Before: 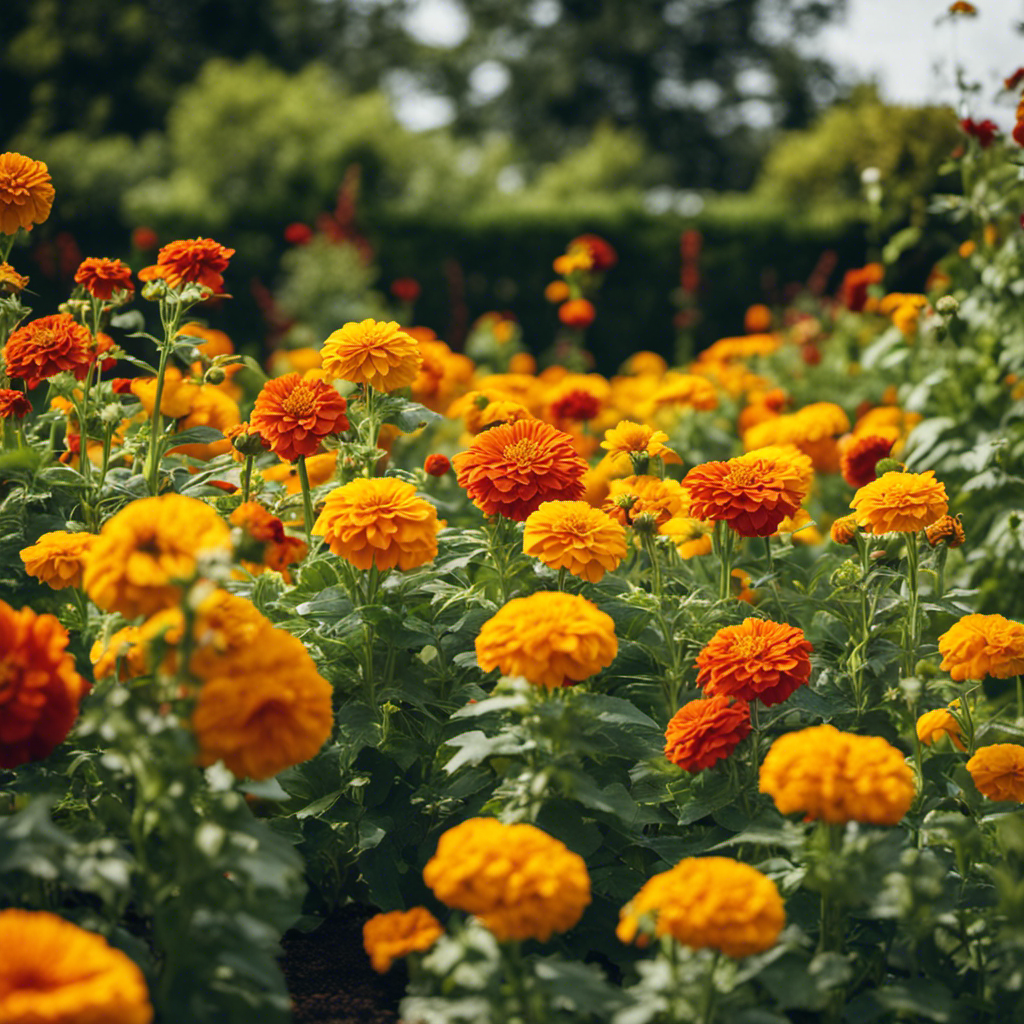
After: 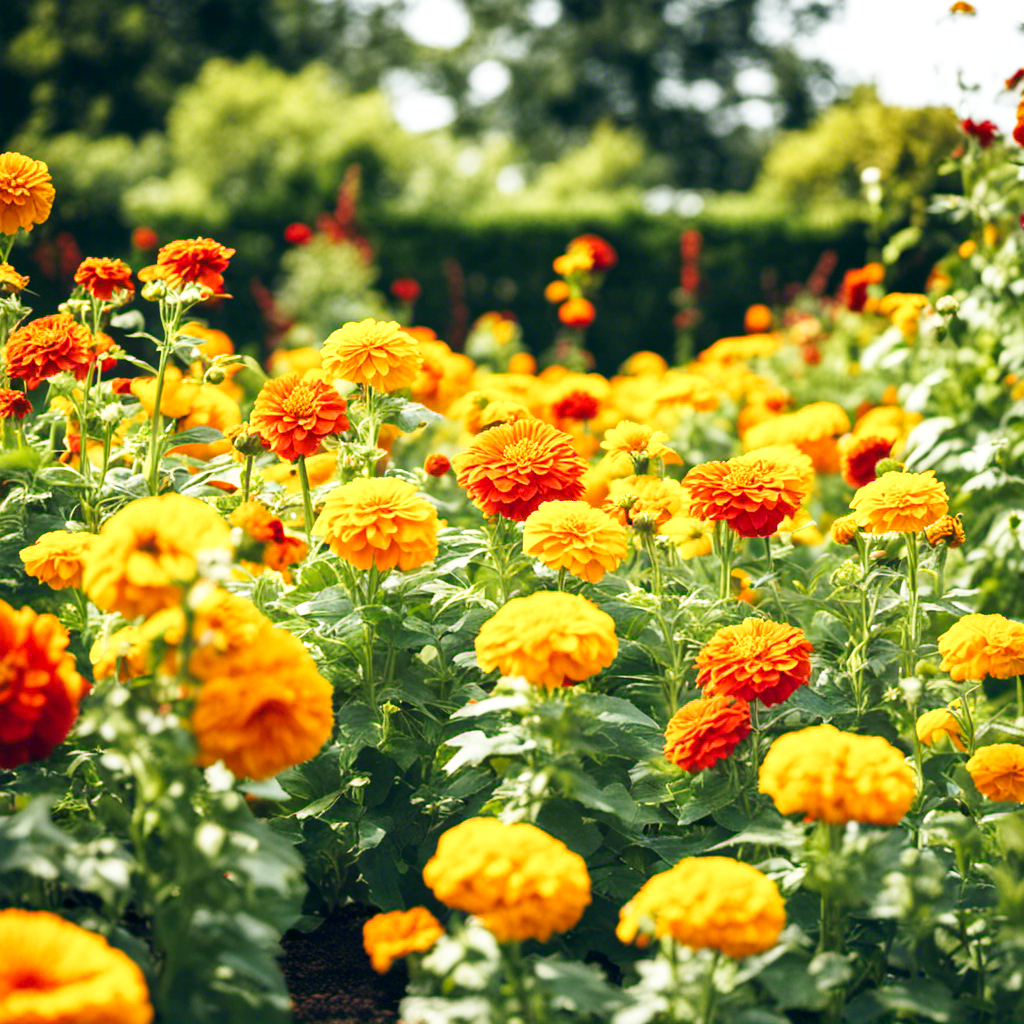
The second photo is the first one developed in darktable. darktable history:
base curve: curves: ch0 [(0, 0) (0.005, 0.002) (0.15, 0.3) (0.4, 0.7) (0.75, 0.95) (1, 1)], preserve colors none
exposure: exposure 0.564 EV, compensate highlight preservation false
